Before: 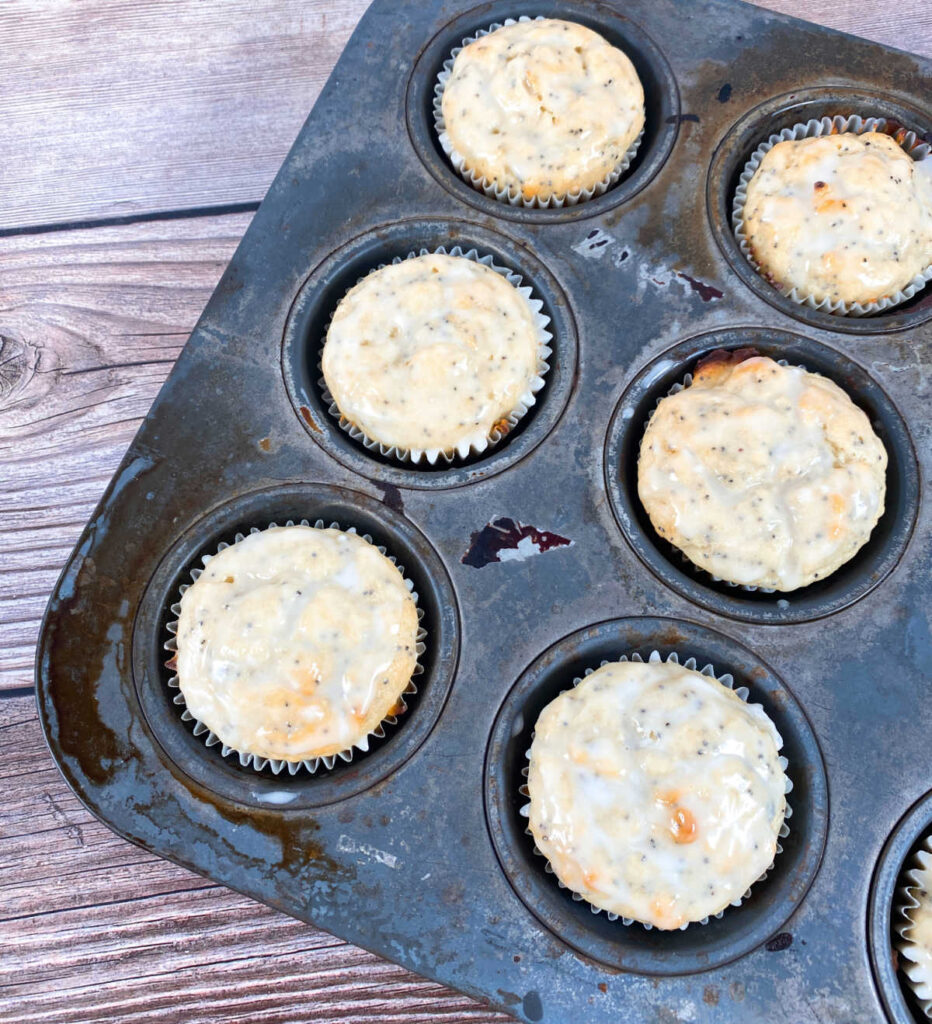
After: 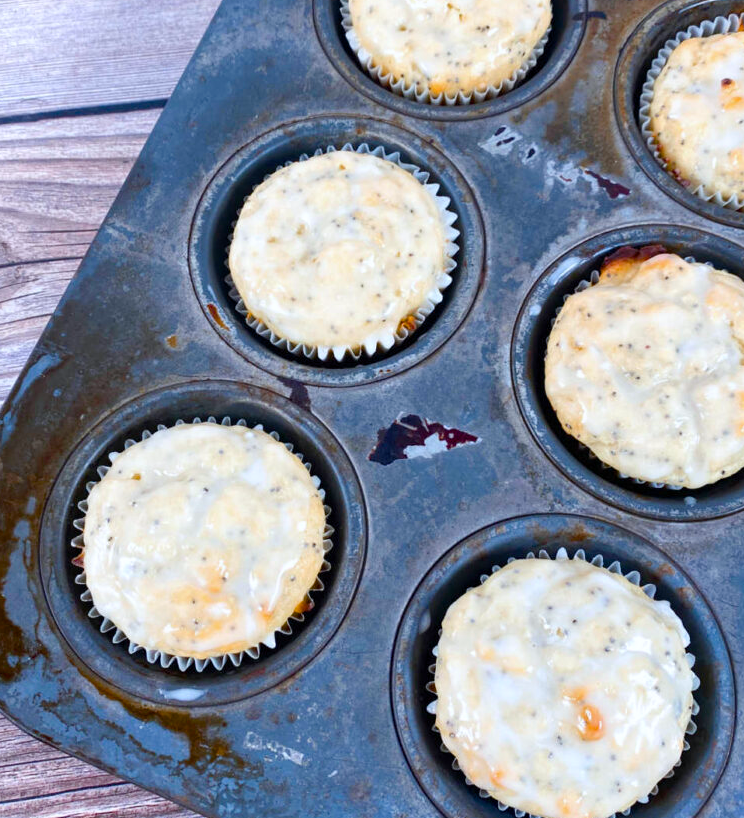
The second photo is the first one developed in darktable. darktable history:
crop and rotate: left 10.071%, top 10.071%, right 10.02%, bottom 10.02%
white balance: red 0.98, blue 1.034
contrast brightness saturation: contrast 0.05
color balance rgb: perceptual saturation grading › global saturation 35%, perceptual saturation grading › highlights -30%, perceptual saturation grading › shadows 35%, perceptual brilliance grading › global brilliance 3%, perceptual brilliance grading › highlights -3%, perceptual brilliance grading › shadows 3%
